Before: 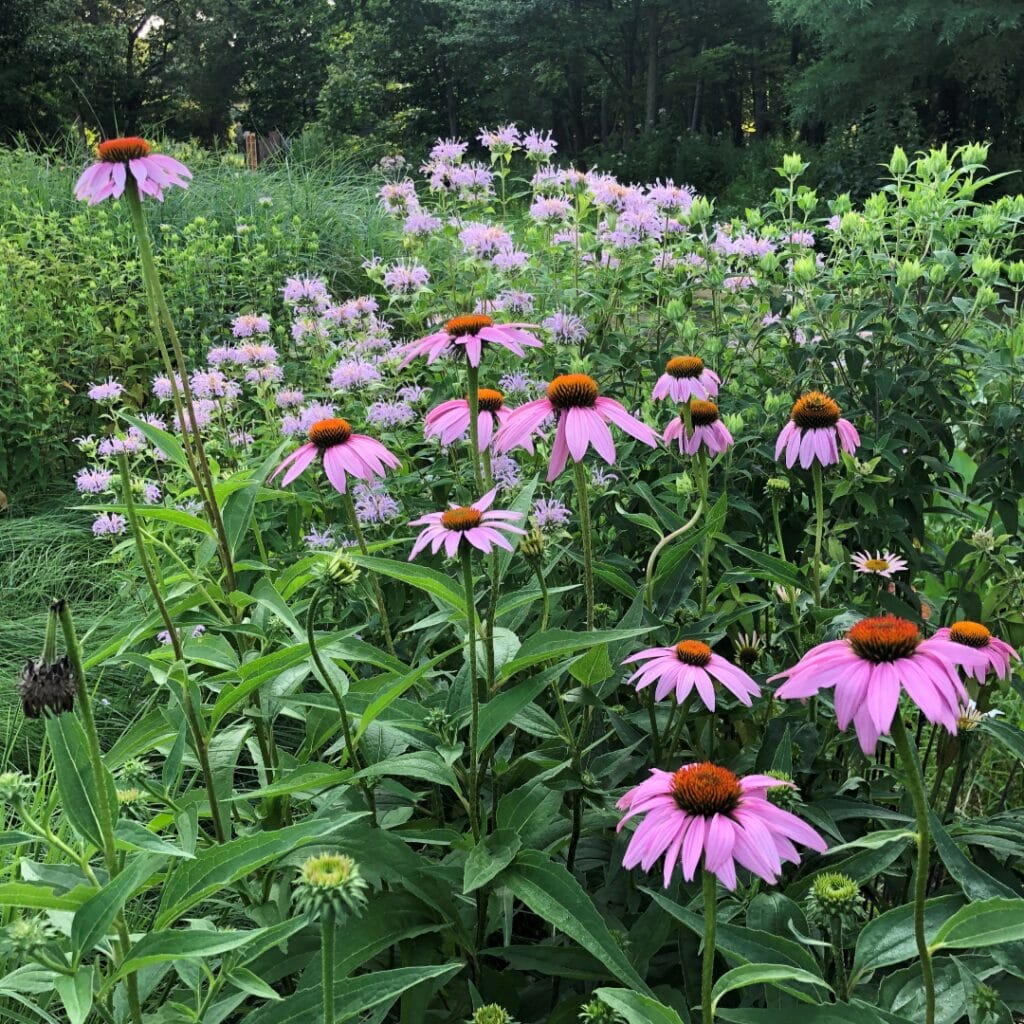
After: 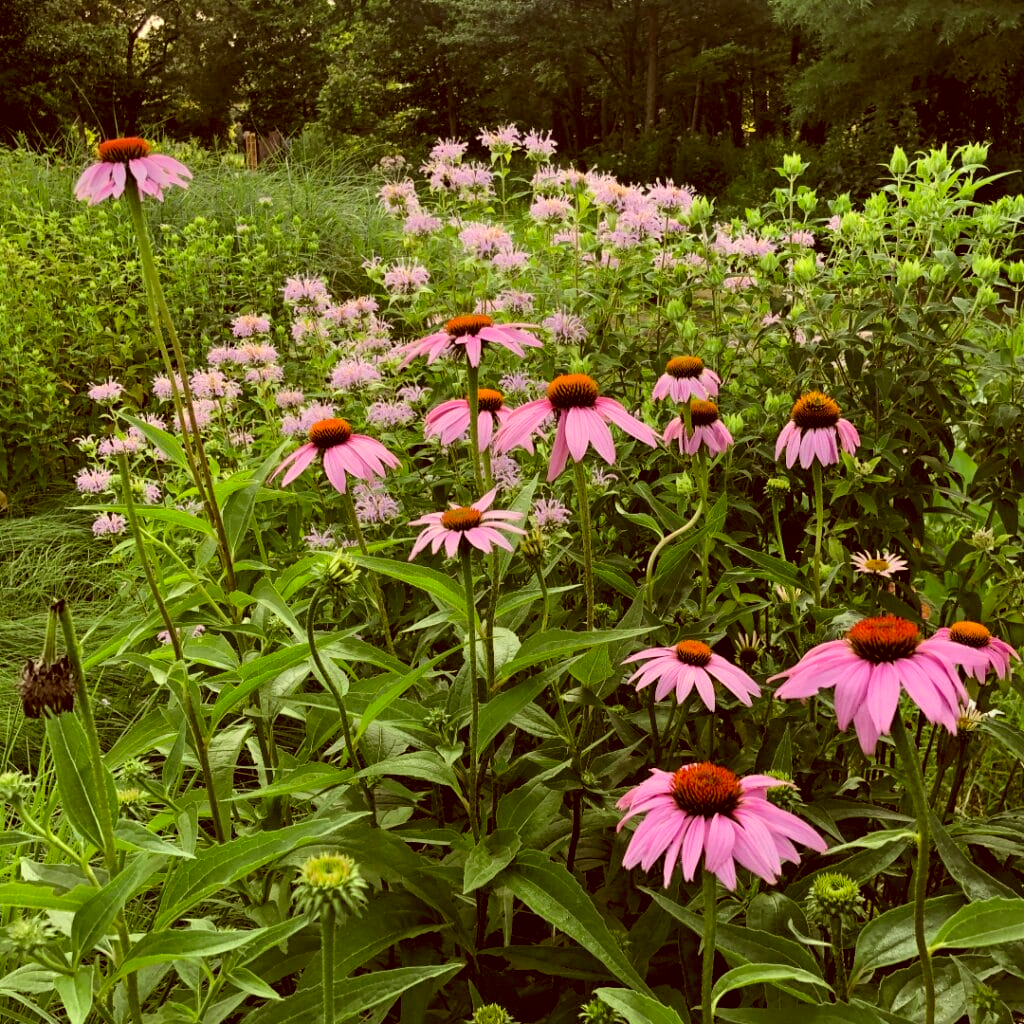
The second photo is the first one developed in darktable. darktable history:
exposure: black level correction 0.007, compensate highlight preservation false
color correction: highlights a* 1.12, highlights b* 24.26, shadows a* 15.58, shadows b* 24.26
